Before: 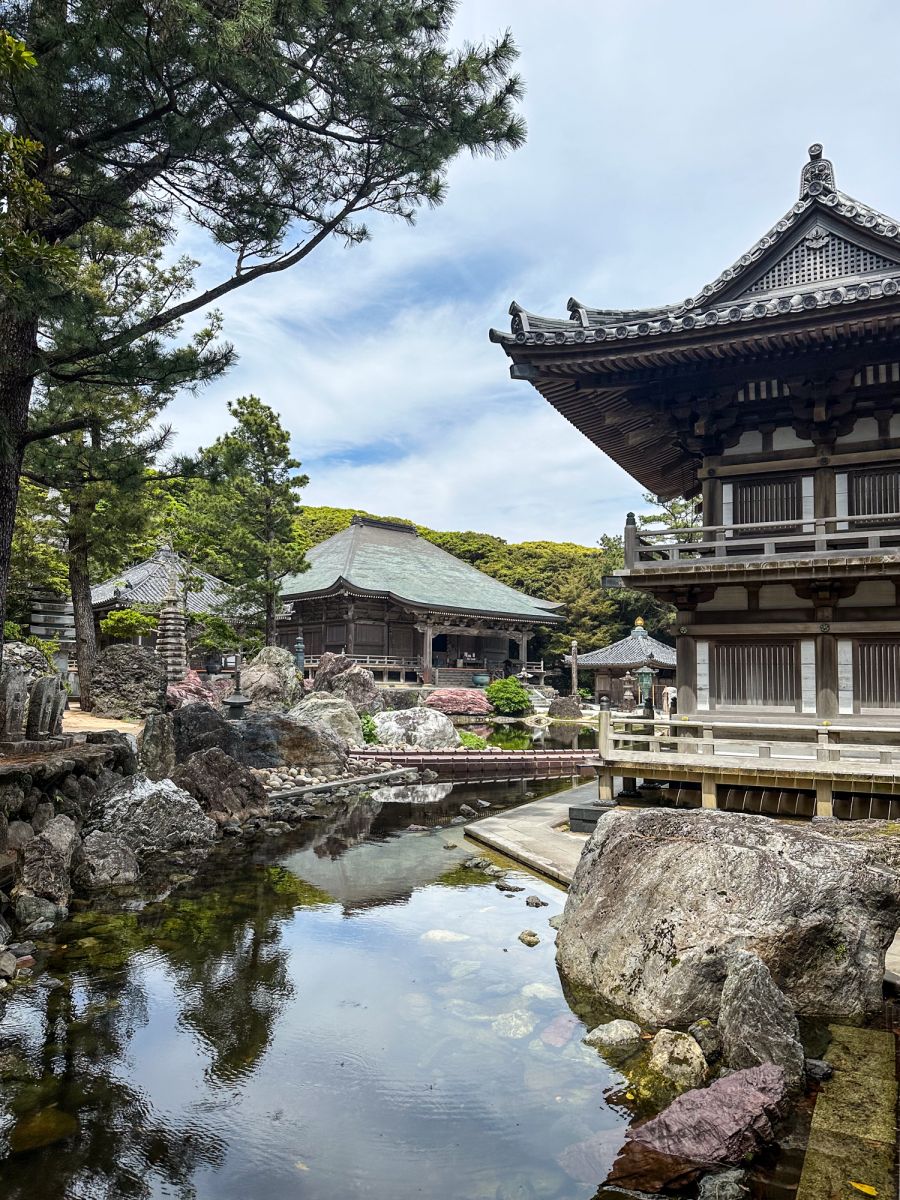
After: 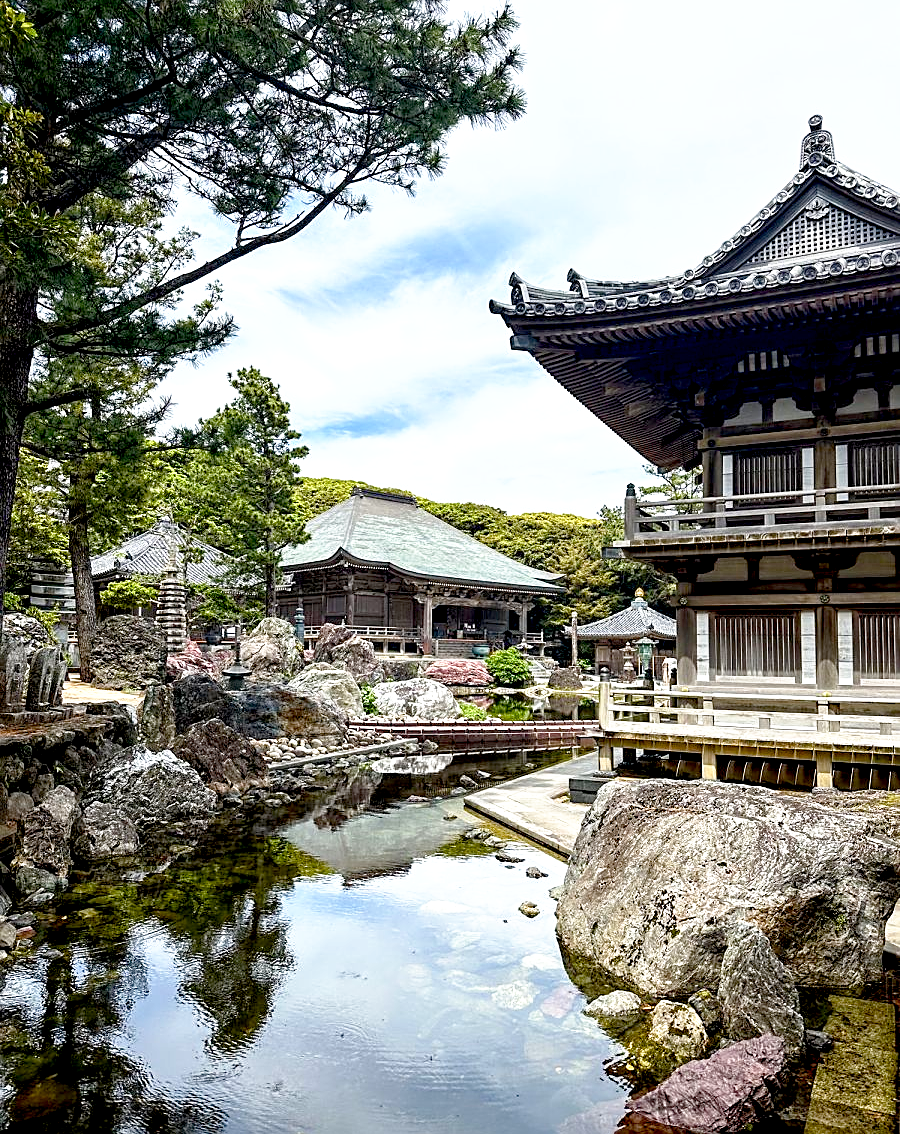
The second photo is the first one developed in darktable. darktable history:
base curve: curves: ch0 [(0.017, 0) (0.425, 0.441) (0.844, 0.933) (1, 1)], preserve colors none
sharpen: on, module defaults
crop and rotate: top 2.479%, bottom 3.018%
color balance rgb: perceptual saturation grading › global saturation 20%, perceptual saturation grading › highlights -50%, perceptual saturation grading › shadows 30%, perceptual brilliance grading › global brilliance 10%, perceptual brilliance grading › shadows 15%
